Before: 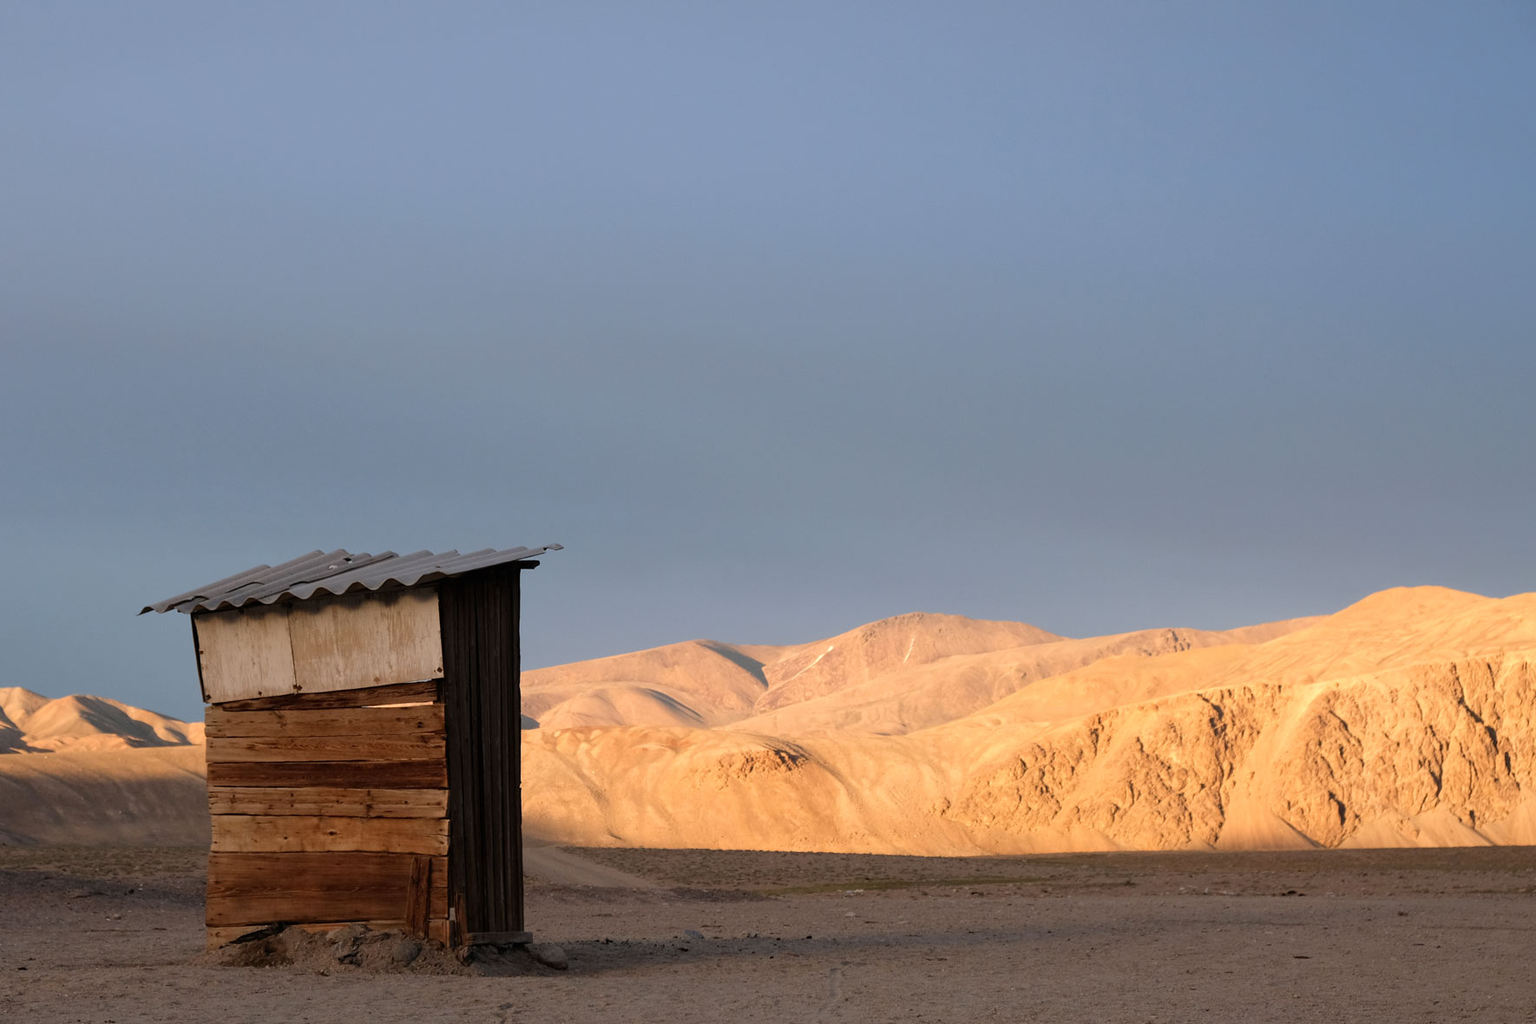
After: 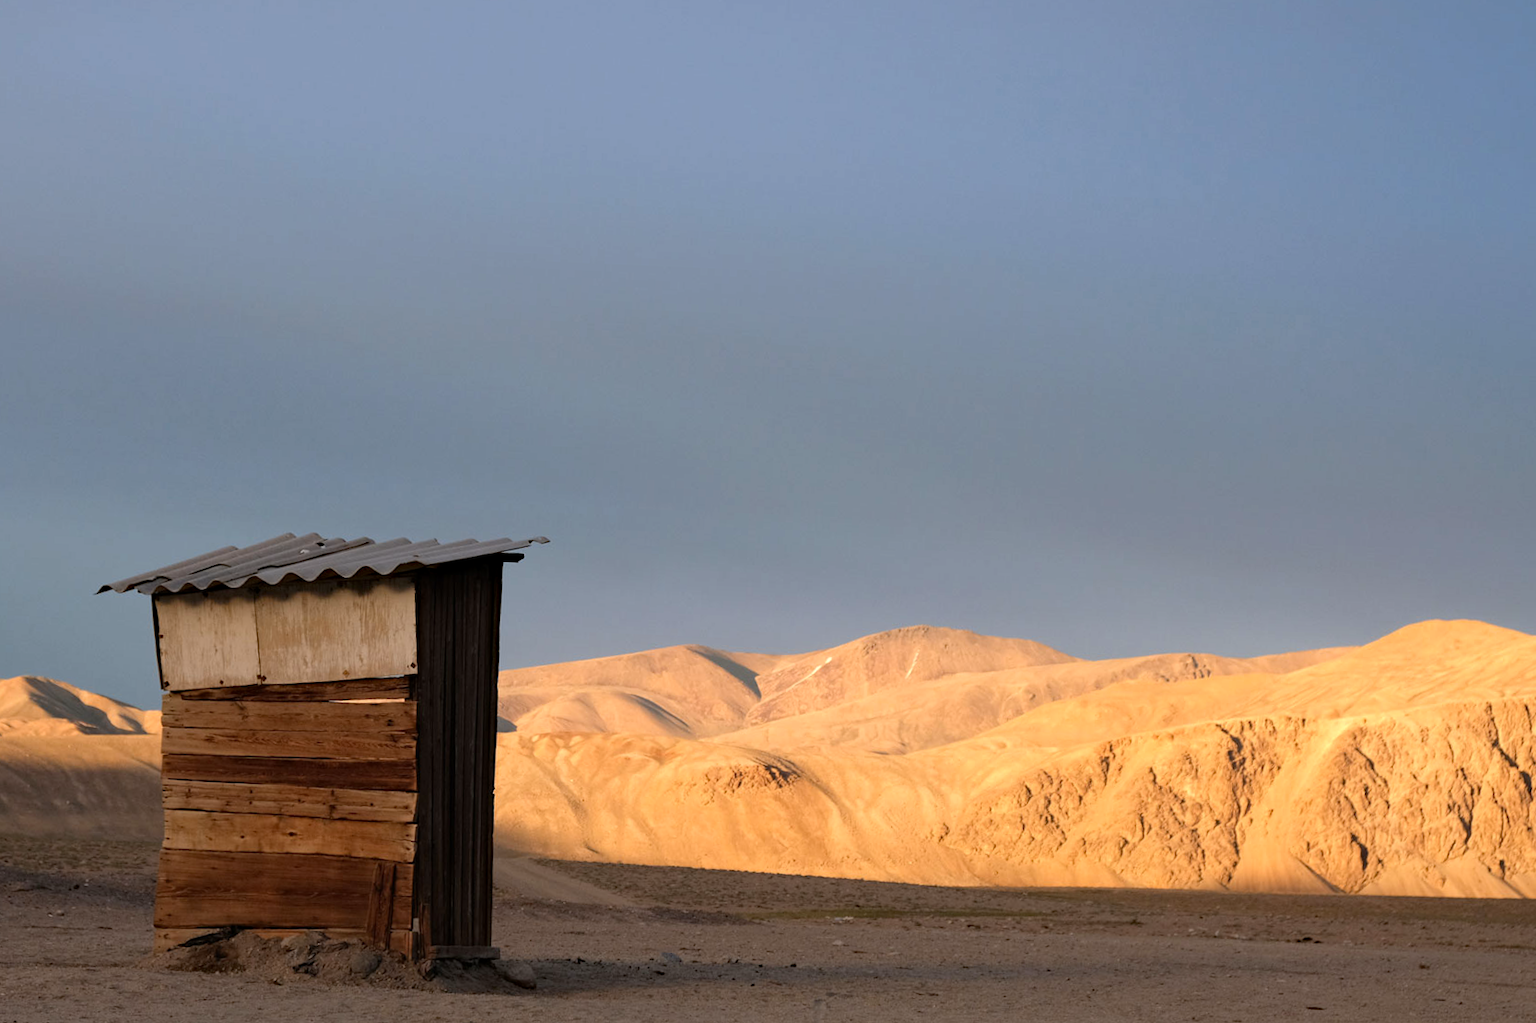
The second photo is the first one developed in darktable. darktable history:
haze removal: compatibility mode true, adaptive false
crop and rotate: angle -2.38°
